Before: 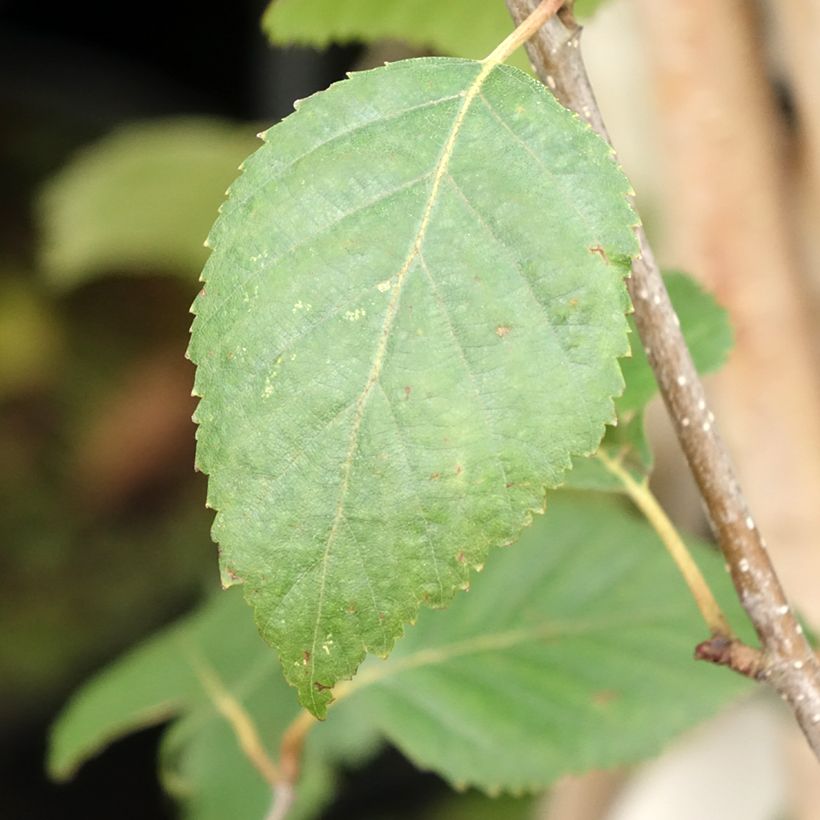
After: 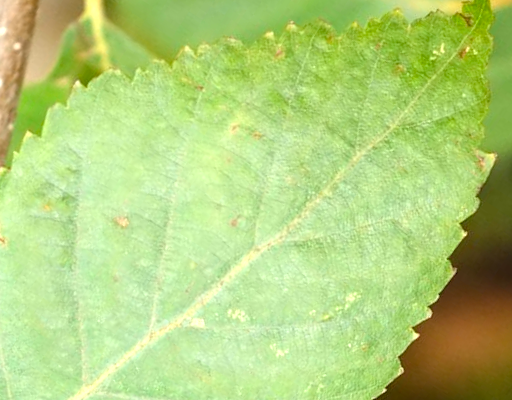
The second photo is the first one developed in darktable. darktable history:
color balance rgb: perceptual saturation grading › global saturation 19.667%, global vibrance 20%
crop and rotate: angle 147.36°, left 9.101%, top 15.598%, right 4.527%, bottom 16.911%
exposure: exposure 0.338 EV, compensate highlight preservation false
